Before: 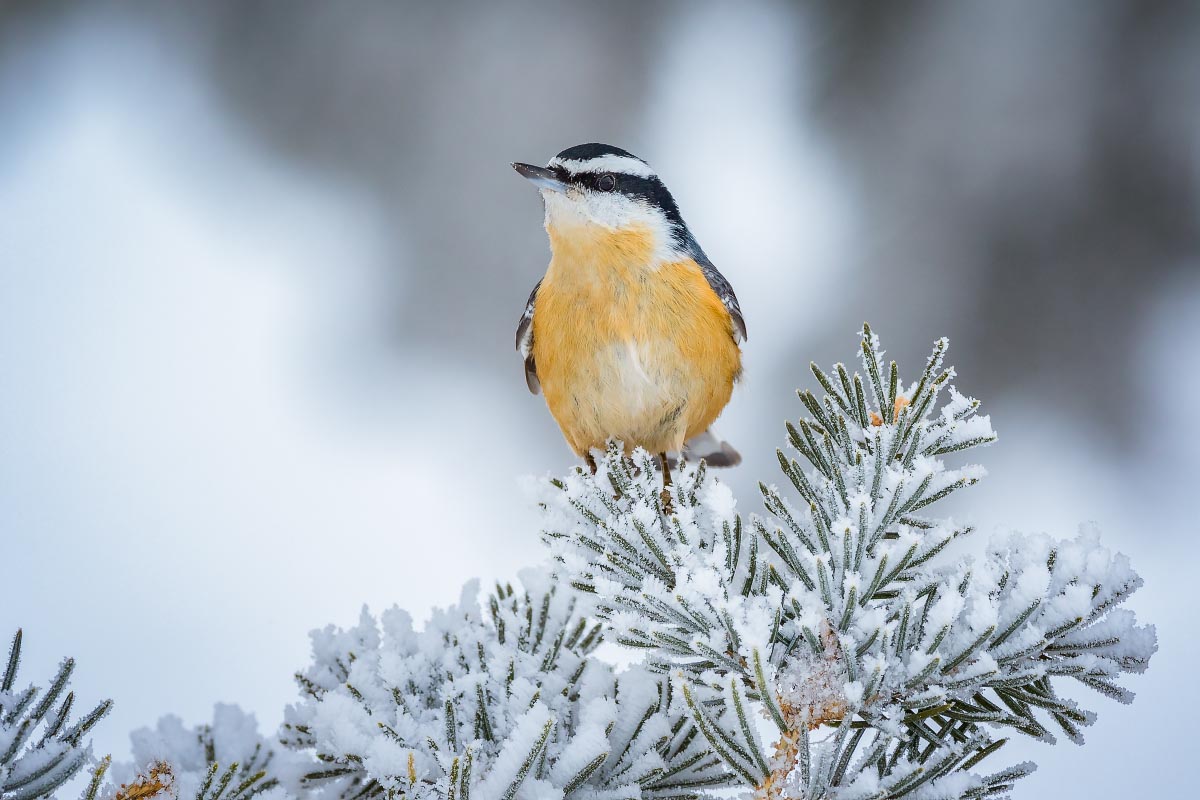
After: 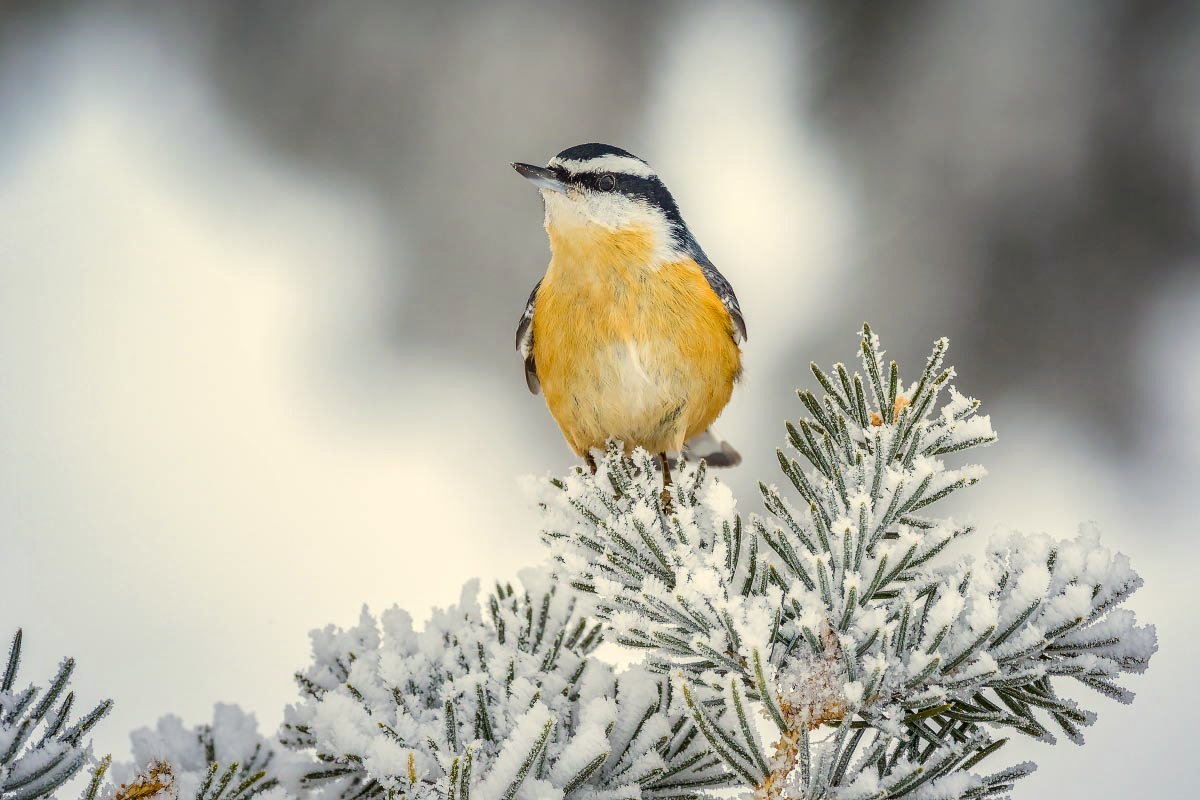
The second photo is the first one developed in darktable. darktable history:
color correction: highlights a* 1.39, highlights b* 17.83
local contrast: on, module defaults
